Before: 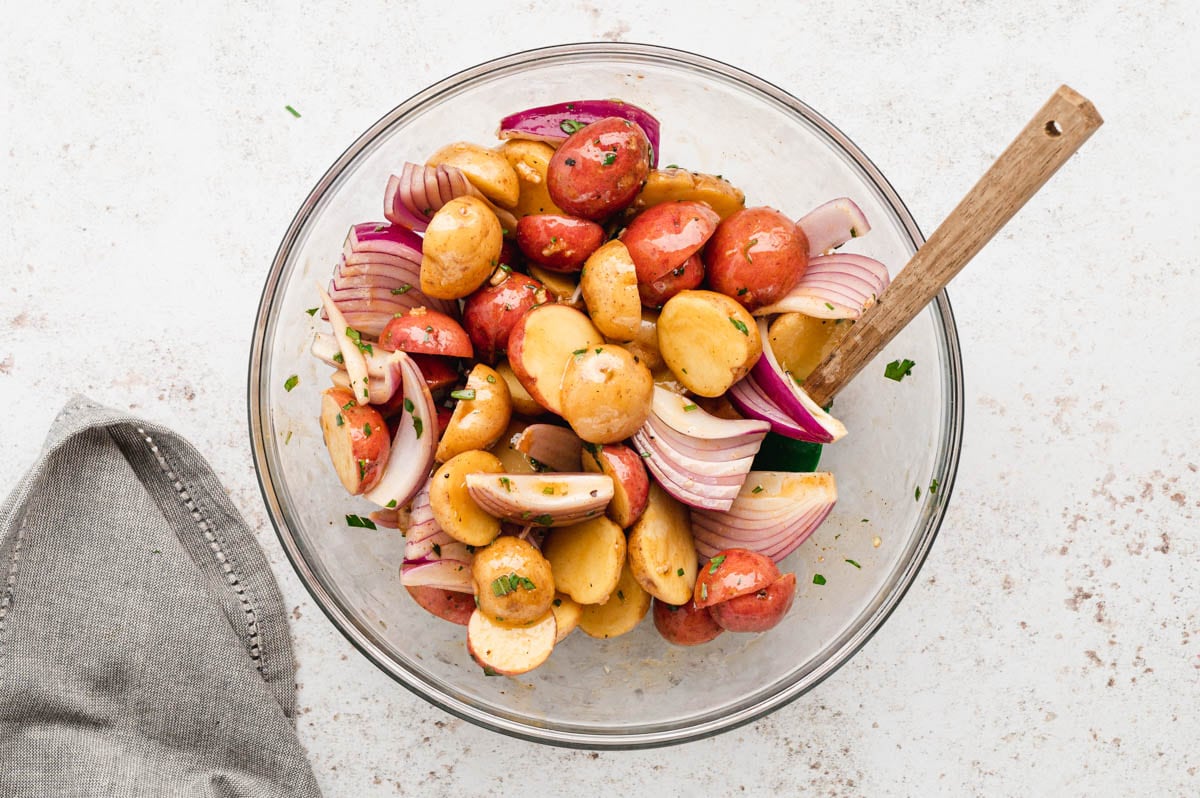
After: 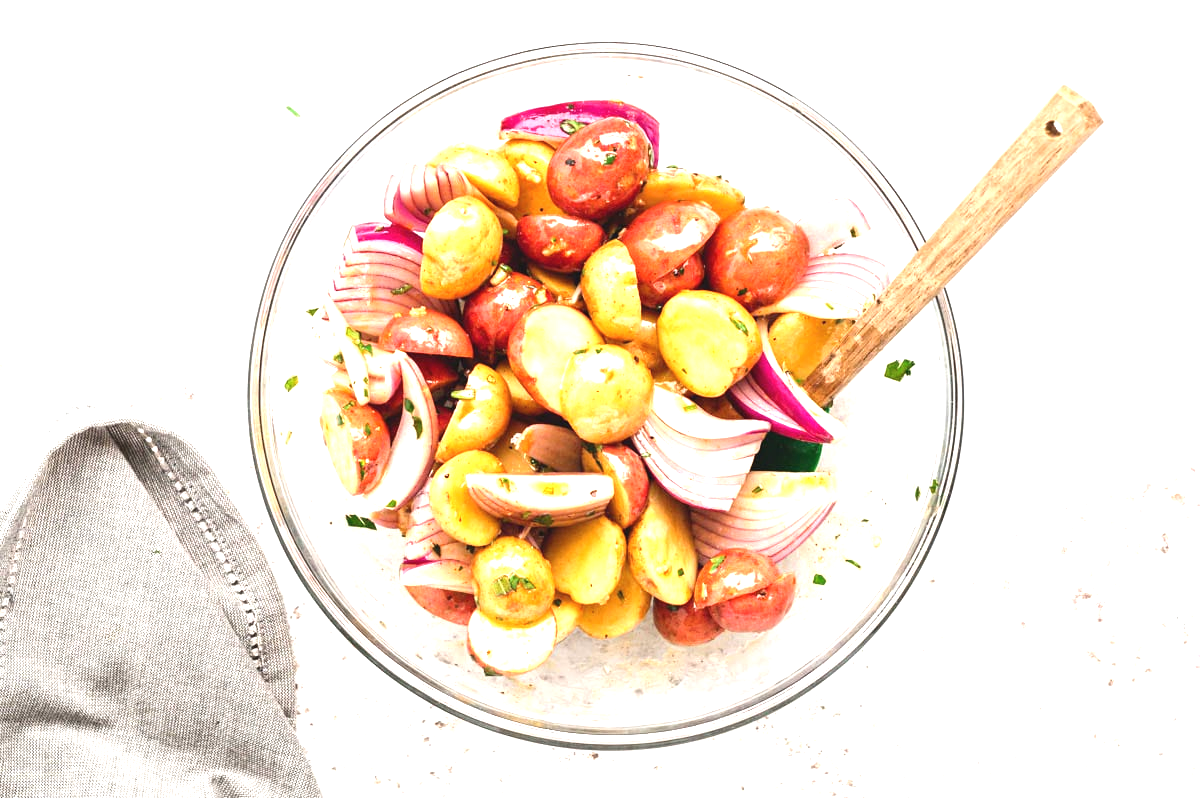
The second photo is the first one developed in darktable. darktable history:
exposure: black level correction -0.002, exposure 1.335 EV, compensate exposure bias true, compensate highlight preservation false
